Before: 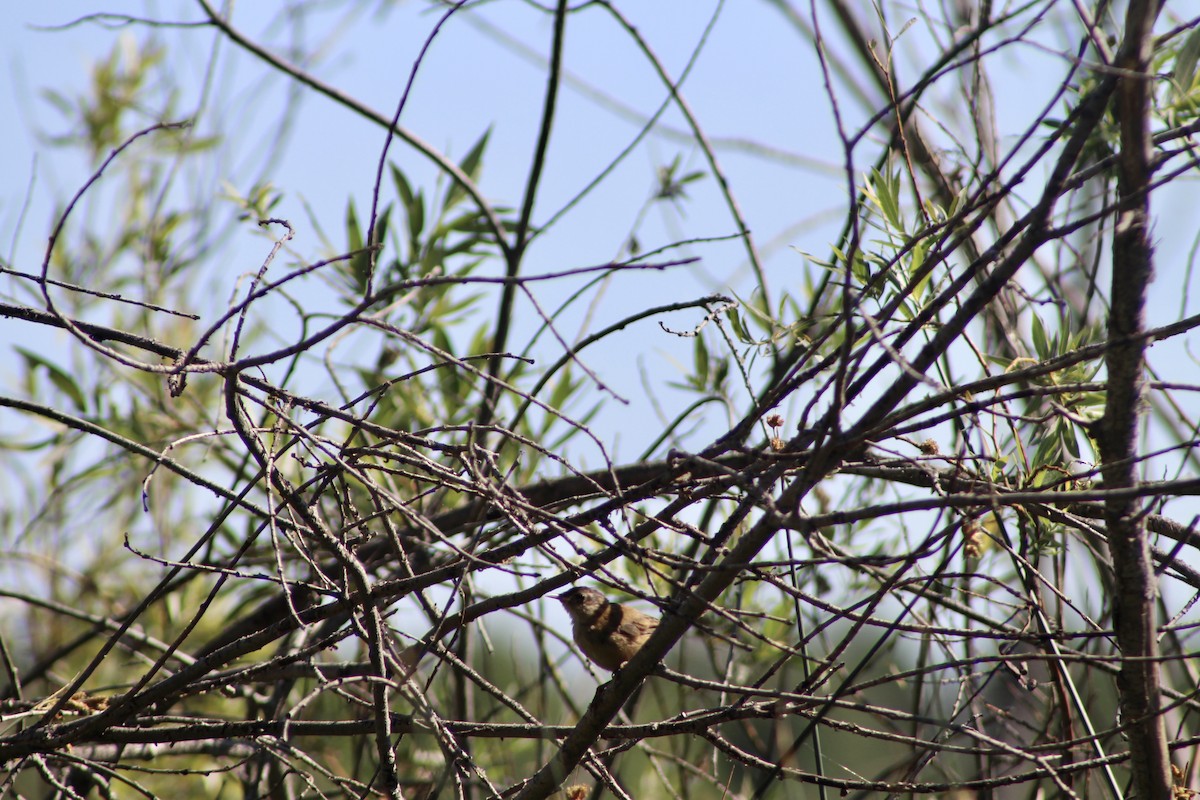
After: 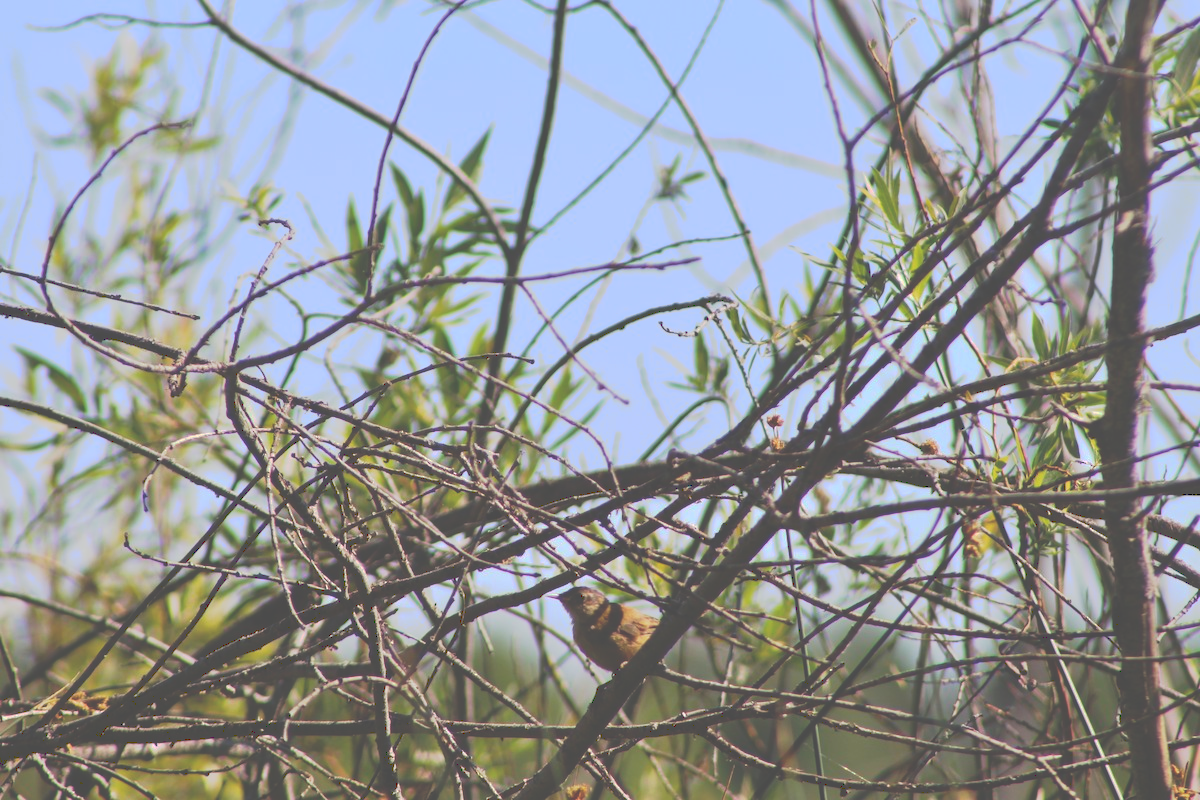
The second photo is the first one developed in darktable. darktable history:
color balance rgb: perceptual saturation grading › global saturation 25%, global vibrance 20%
tone curve: curves: ch0 [(0, 0) (0.003, 0.313) (0.011, 0.317) (0.025, 0.317) (0.044, 0.322) (0.069, 0.327) (0.1, 0.335) (0.136, 0.347) (0.177, 0.364) (0.224, 0.384) (0.277, 0.421) (0.335, 0.459) (0.399, 0.501) (0.468, 0.554) (0.543, 0.611) (0.623, 0.679) (0.709, 0.751) (0.801, 0.804) (0.898, 0.844) (1, 1)], preserve colors none
